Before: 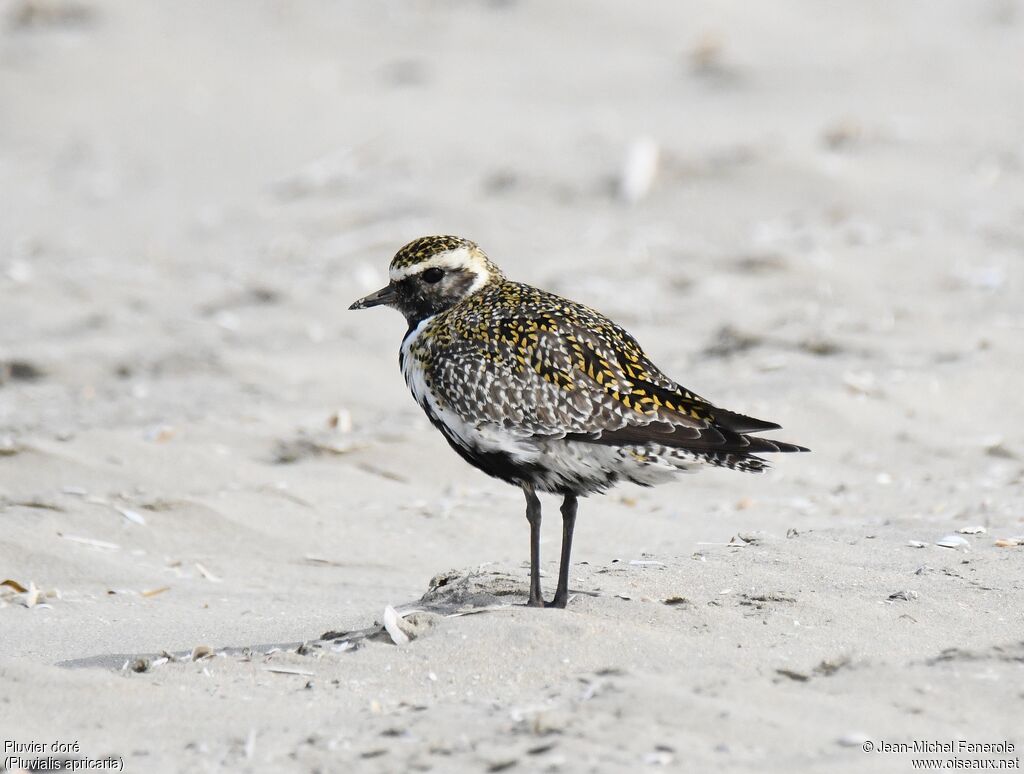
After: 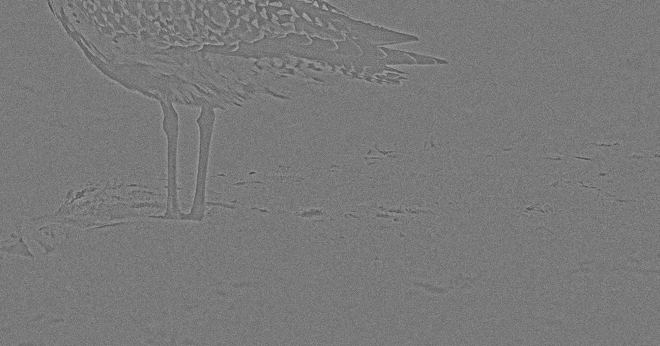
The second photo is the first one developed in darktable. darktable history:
grain: coarseness 0.09 ISO
crop and rotate: left 35.509%, top 50.238%, bottom 4.934%
color balance: lift [1, 1.001, 0.999, 1.001], gamma [1, 1.004, 1.007, 0.993], gain [1, 0.991, 0.987, 1.013], contrast 7.5%, contrast fulcrum 10%, output saturation 115%
highpass: sharpness 5.84%, contrast boost 8.44%
